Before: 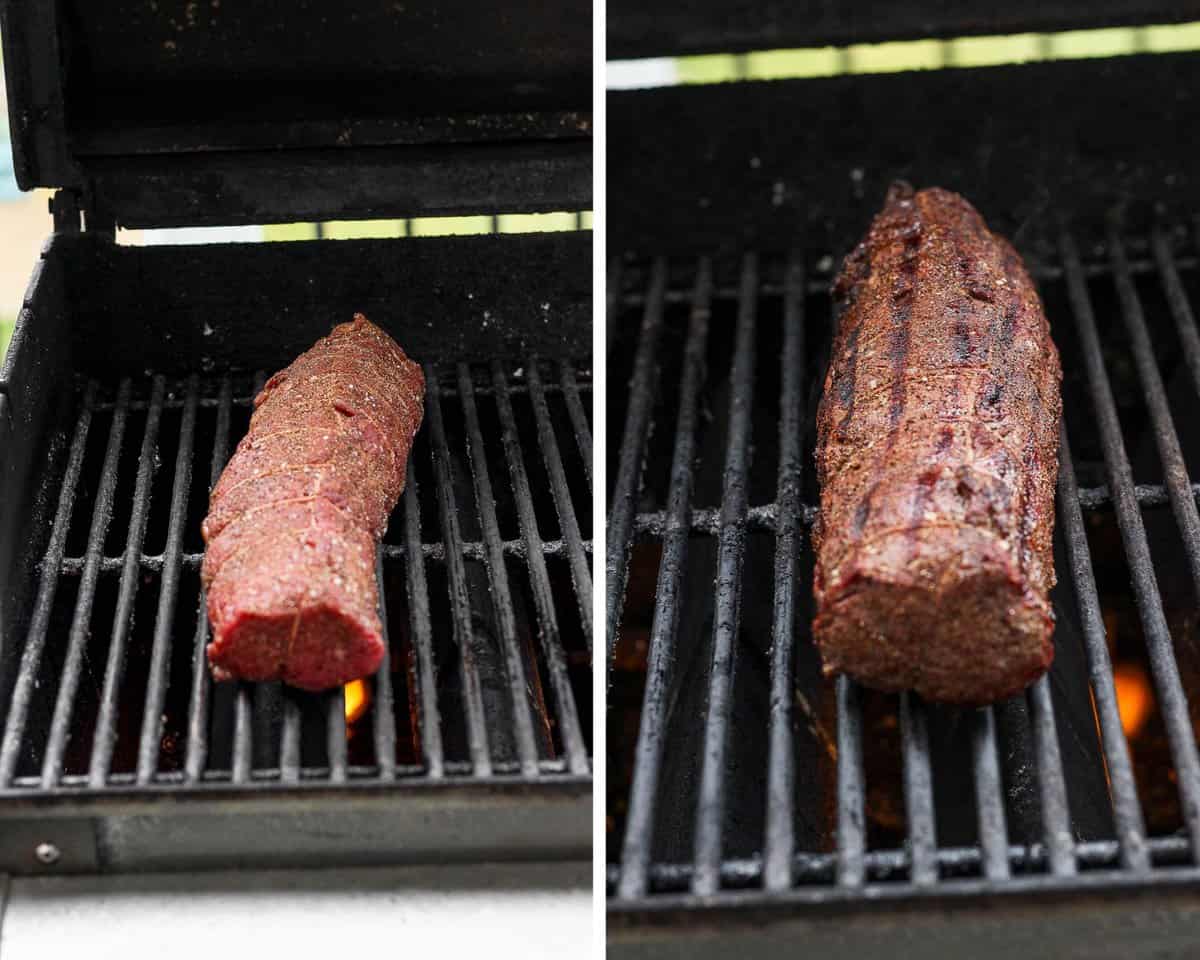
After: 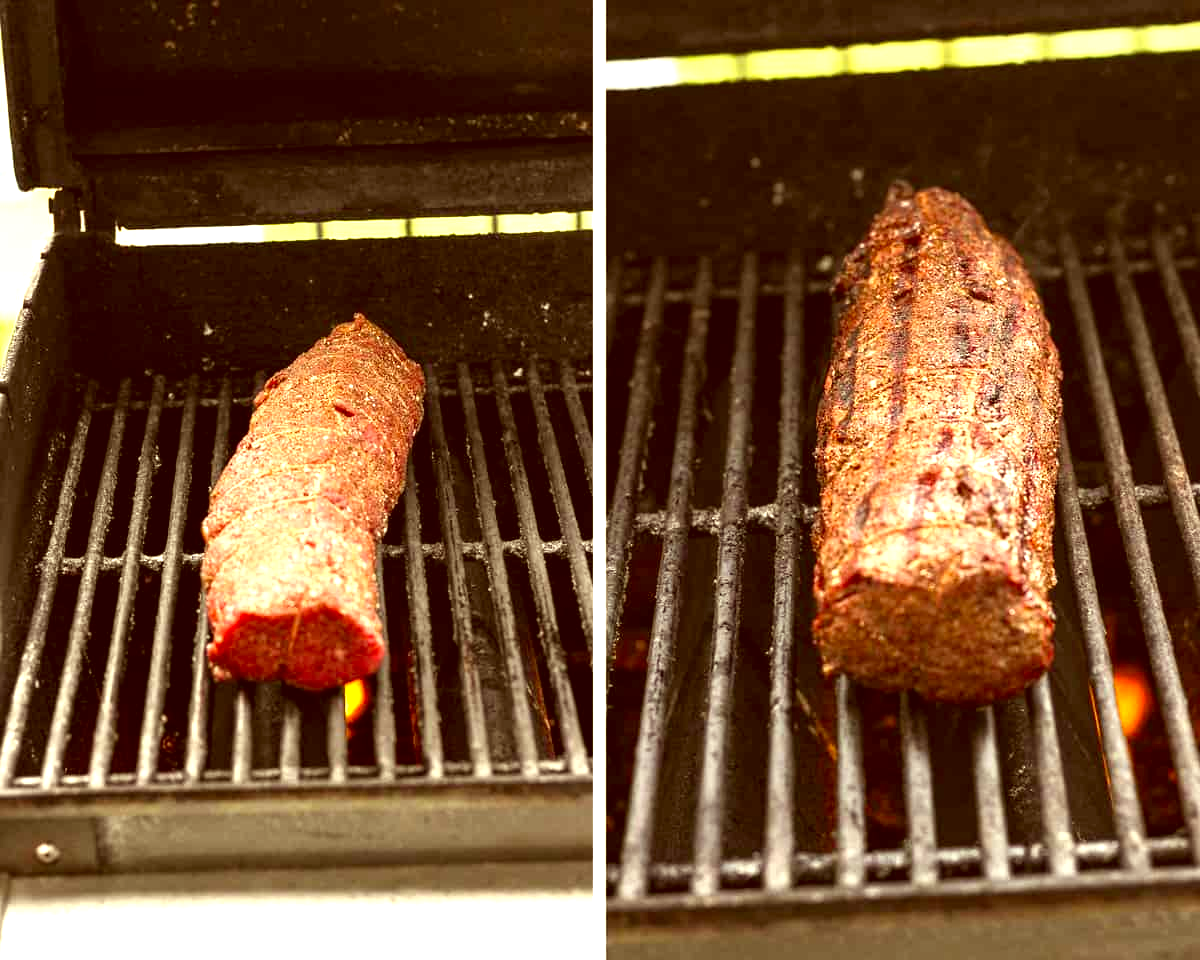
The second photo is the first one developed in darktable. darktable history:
color correction: highlights a* 1.12, highlights b* 24.26, shadows a* 15.58, shadows b* 24.26
exposure: exposure 1.223 EV, compensate highlight preservation false
